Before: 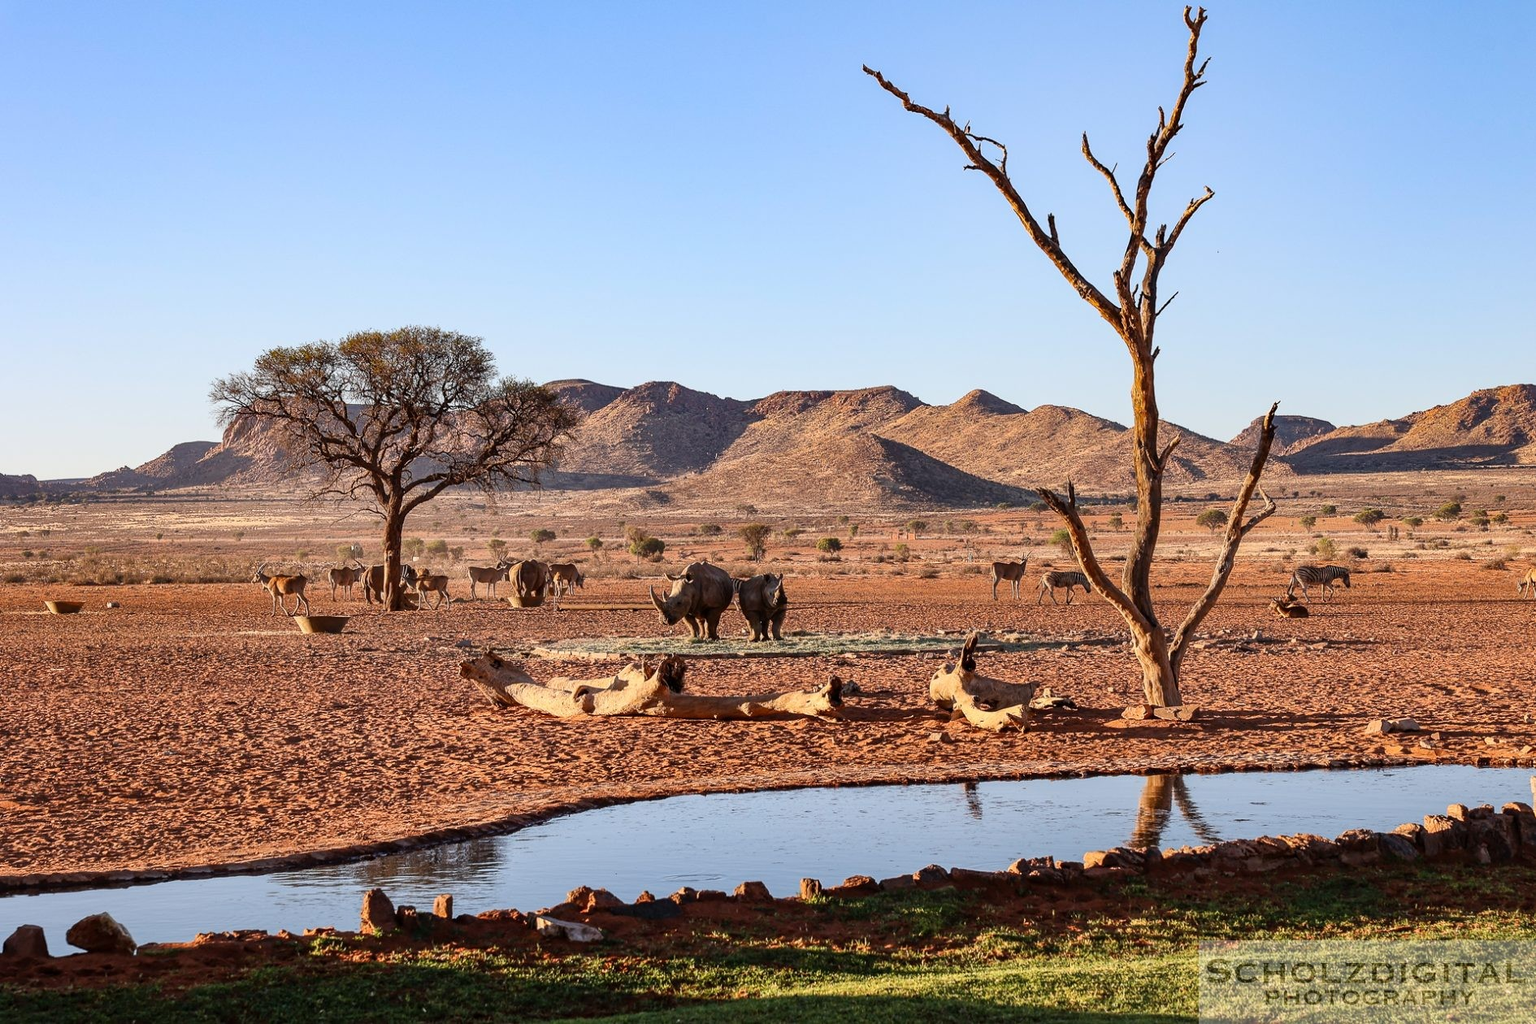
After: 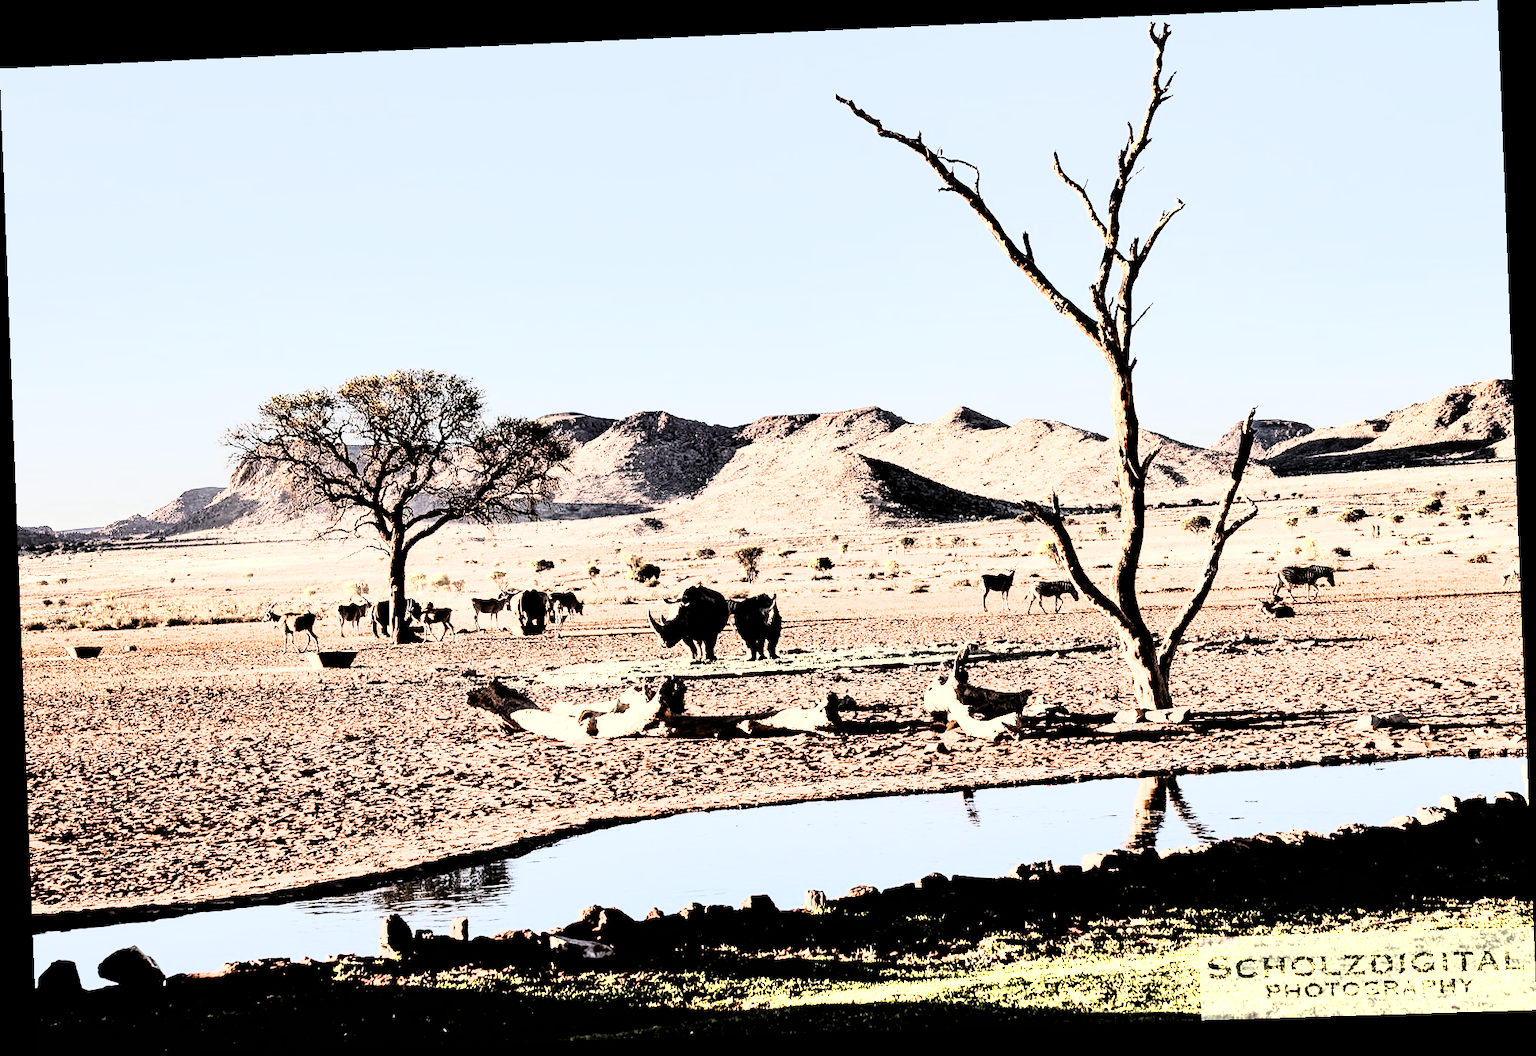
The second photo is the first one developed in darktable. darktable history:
tone equalizer: -8 EV -0.417 EV, -7 EV -0.389 EV, -6 EV -0.333 EV, -5 EV -0.222 EV, -3 EV 0.222 EV, -2 EV 0.333 EV, -1 EV 0.389 EV, +0 EV 0.417 EV, edges refinement/feathering 500, mask exposure compensation -1.57 EV, preserve details no
rotate and perspective: rotation -2.22°, lens shift (horizontal) -0.022, automatic cropping off
exposure: exposure 0.014 EV, compensate highlight preservation false
filmic rgb: black relative exposure -4 EV, white relative exposure 3 EV, hardness 3.02, contrast 1.5
color zones: curves: ch0 [(0.018, 0.548) (0.224, 0.64) (0.425, 0.447) (0.675, 0.575) (0.732, 0.579)]; ch1 [(0.066, 0.487) (0.25, 0.5) (0.404, 0.43) (0.75, 0.421) (0.956, 0.421)]; ch2 [(0.044, 0.561) (0.215, 0.465) (0.399, 0.544) (0.465, 0.548) (0.614, 0.447) (0.724, 0.43) (0.882, 0.623) (0.956, 0.632)]
rgb curve: curves: ch0 [(0, 0) (0.21, 0.15) (0.24, 0.21) (0.5, 0.75) (0.75, 0.96) (0.89, 0.99) (1, 1)]; ch1 [(0, 0.02) (0.21, 0.13) (0.25, 0.2) (0.5, 0.67) (0.75, 0.9) (0.89, 0.97) (1, 1)]; ch2 [(0, 0.02) (0.21, 0.13) (0.25, 0.2) (0.5, 0.67) (0.75, 0.9) (0.89, 0.97) (1, 1)], compensate middle gray true
color contrast: green-magenta contrast 0.81
